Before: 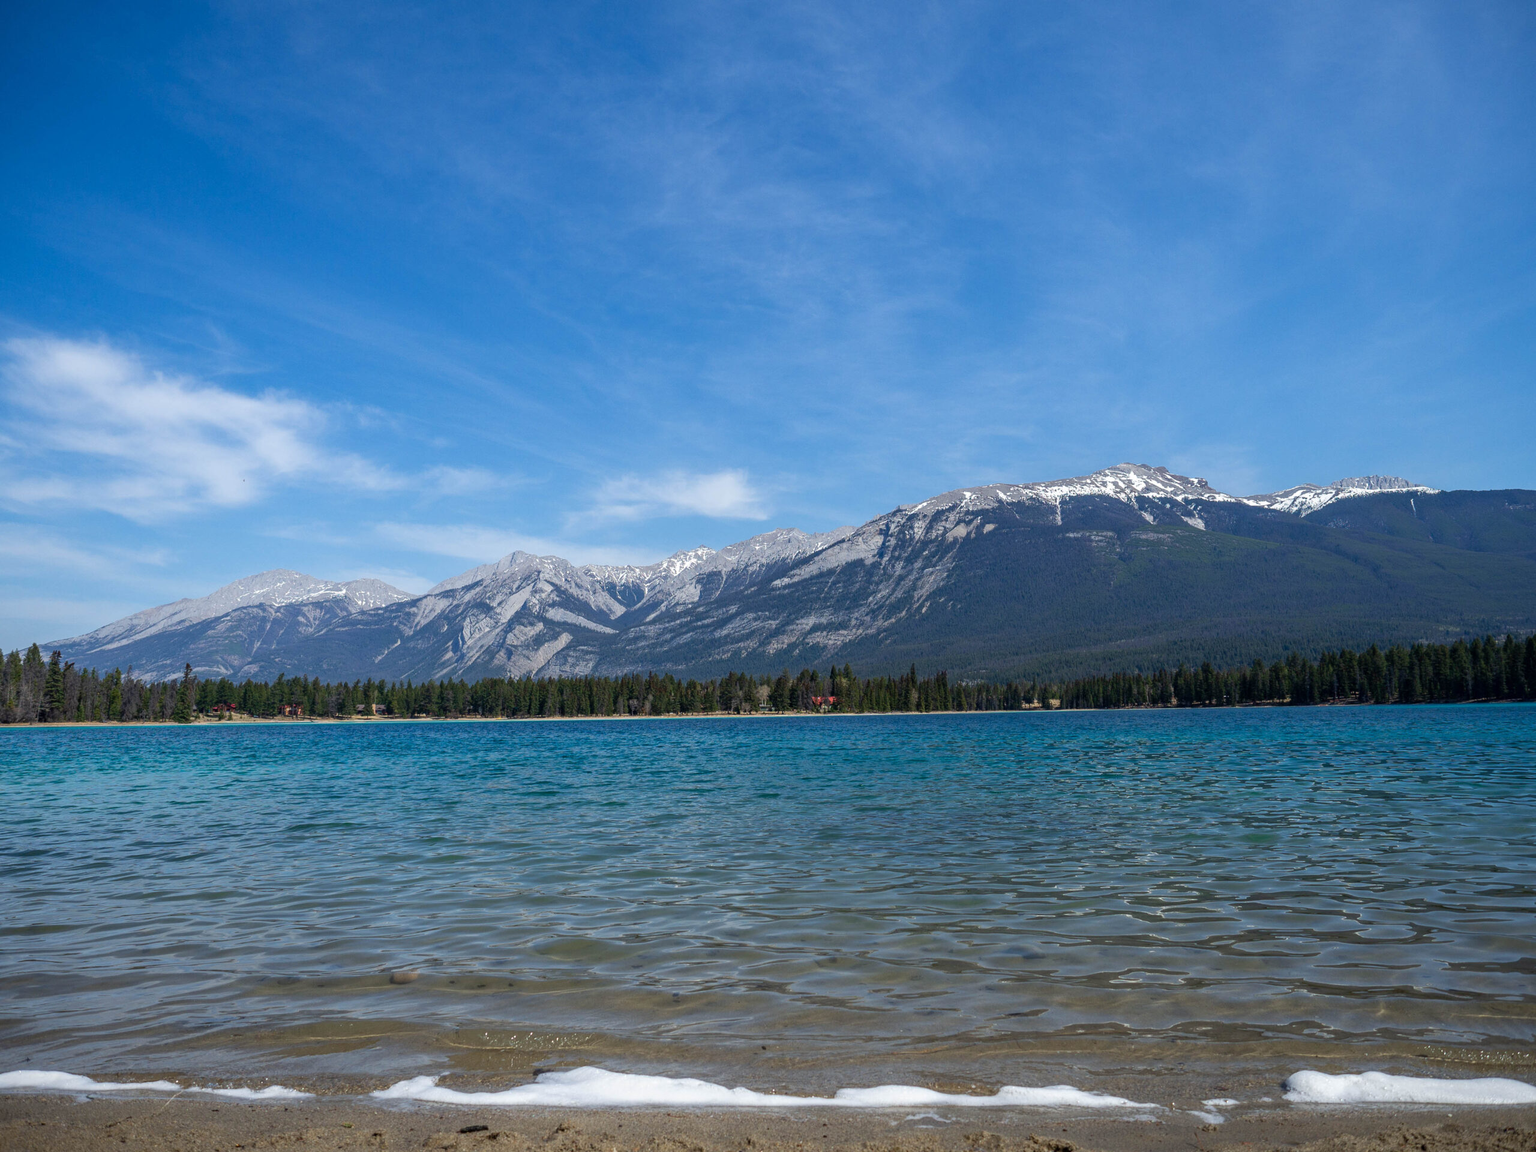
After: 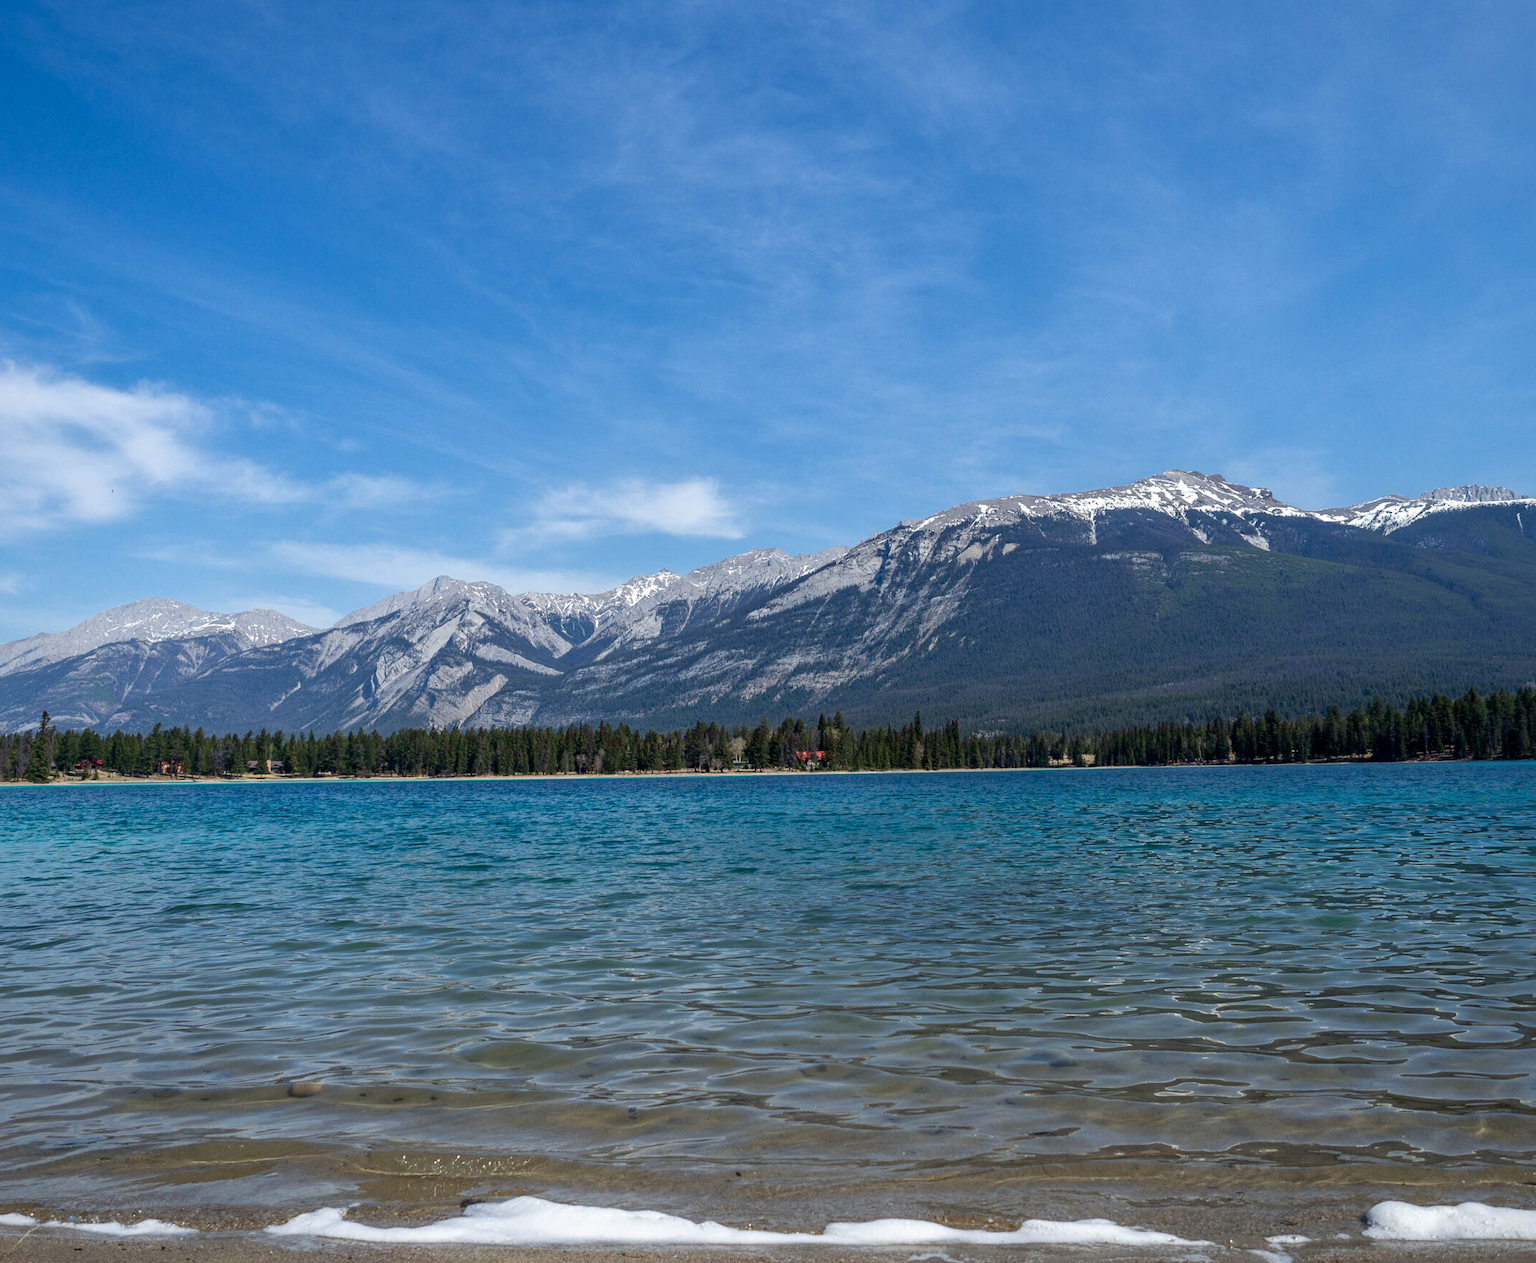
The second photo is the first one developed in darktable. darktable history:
crop: left 9.811%, top 6.315%, right 7.088%, bottom 2.574%
local contrast: mode bilateral grid, contrast 20, coarseness 49, detail 119%, midtone range 0.2
